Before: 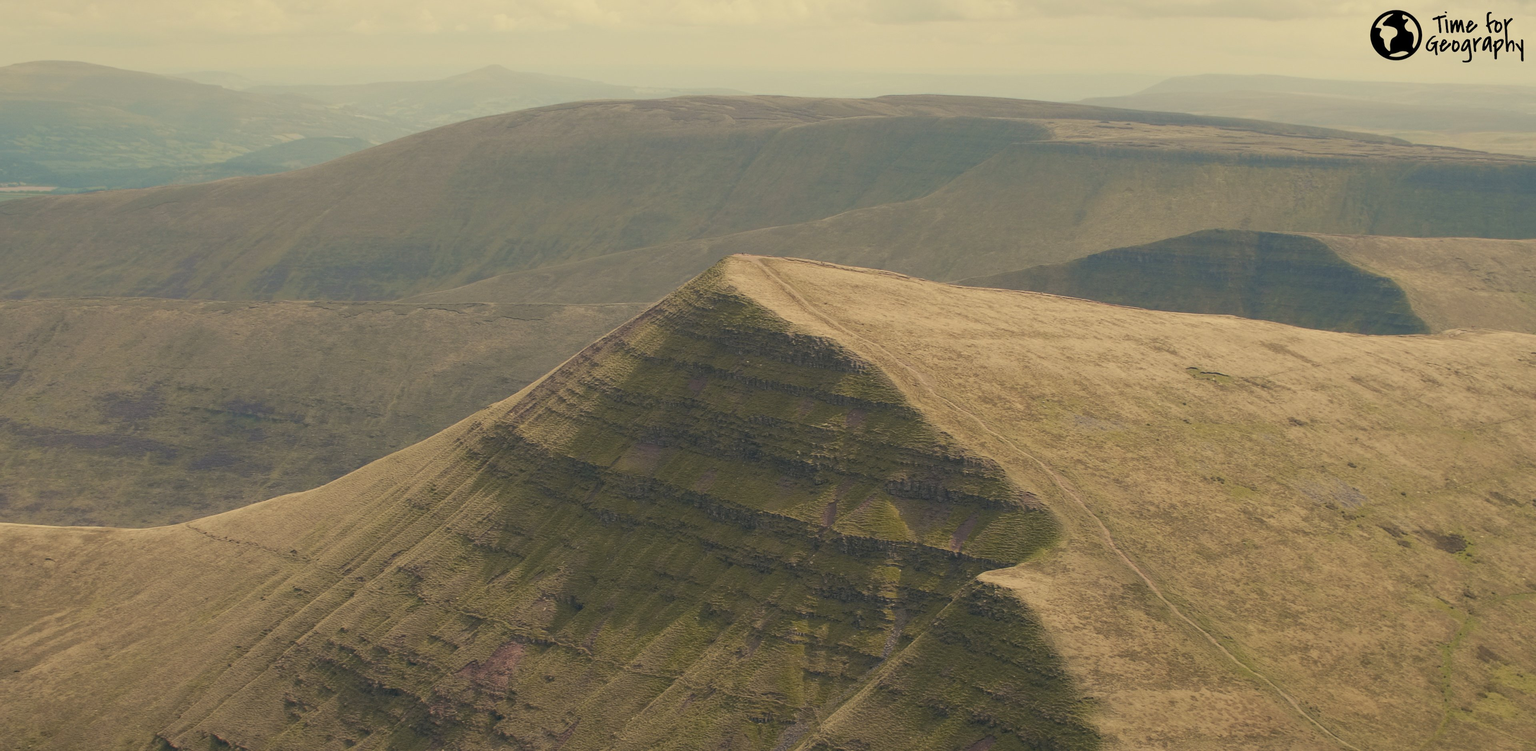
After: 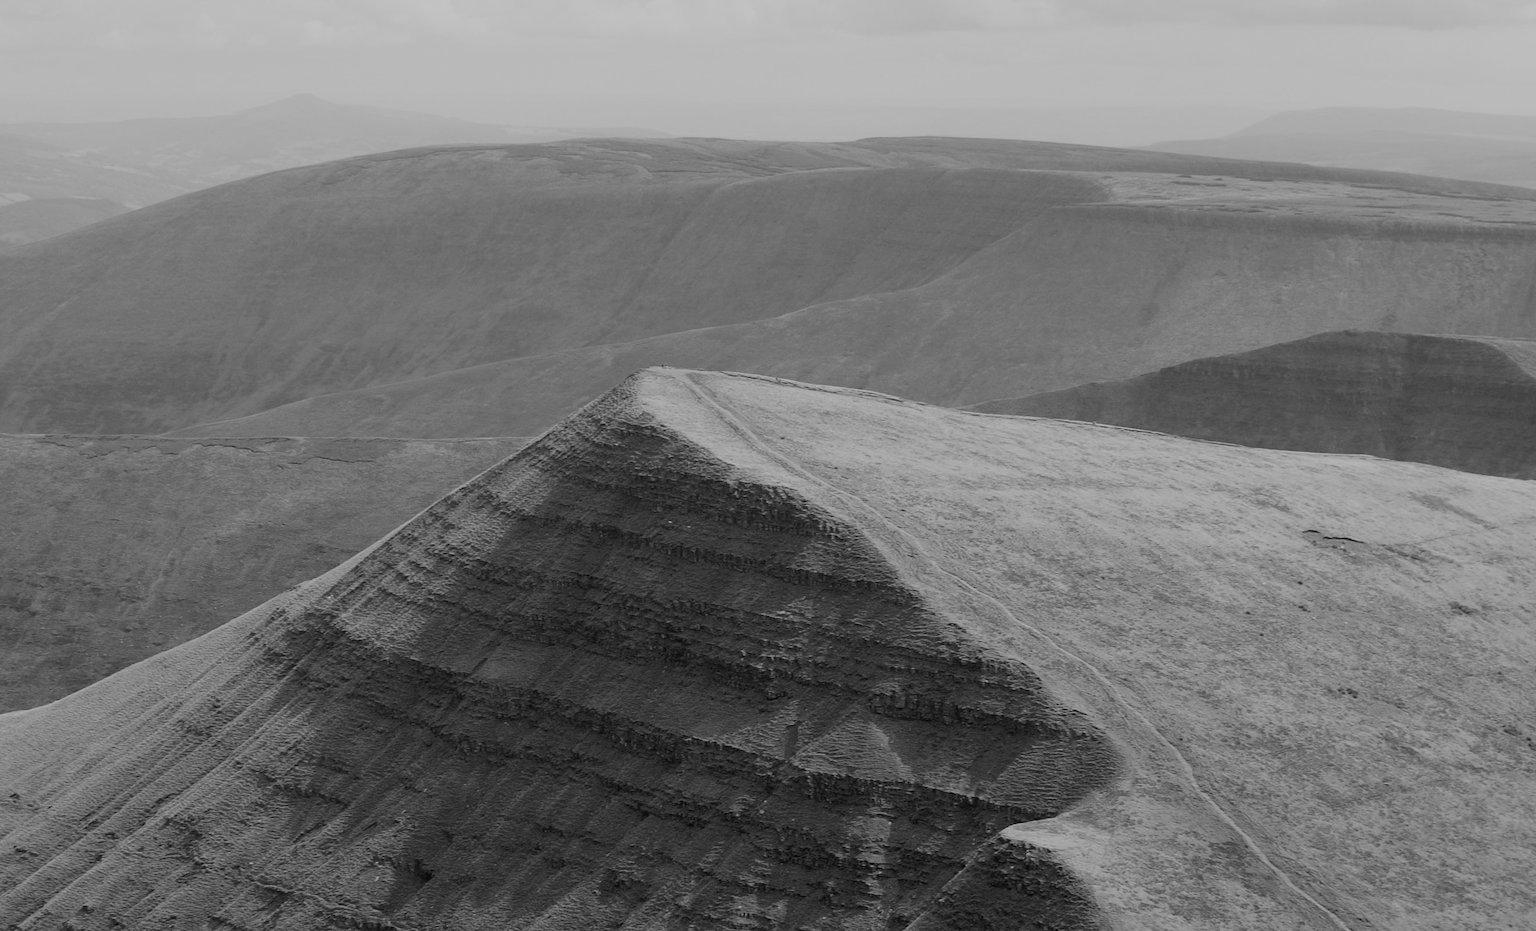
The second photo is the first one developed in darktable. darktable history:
filmic rgb: black relative exposure -5 EV, hardness 2.88, contrast 1.3, highlights saturation mix -30%
monochrome: a -74.22, b 78.2
crop: left 18.479%, right 12.2%, bottom 13.971%
